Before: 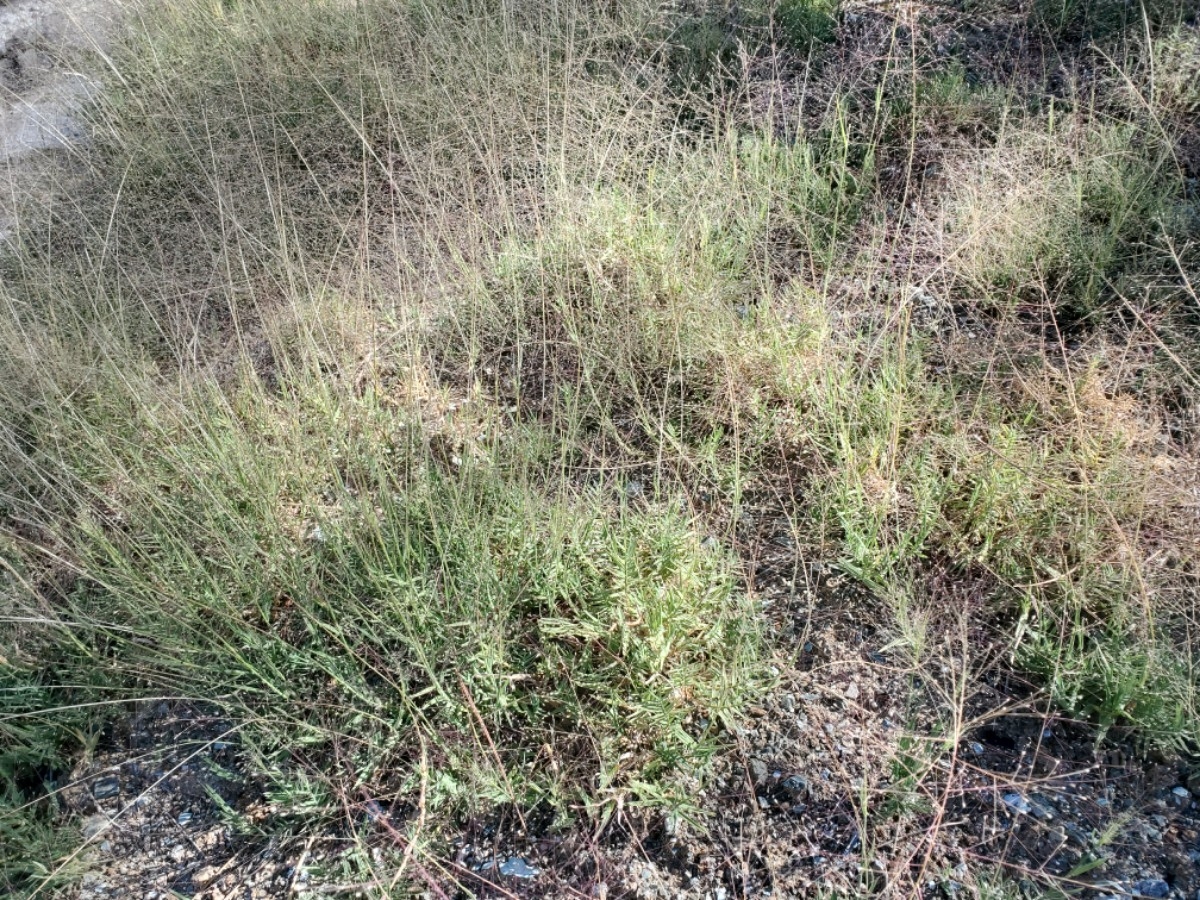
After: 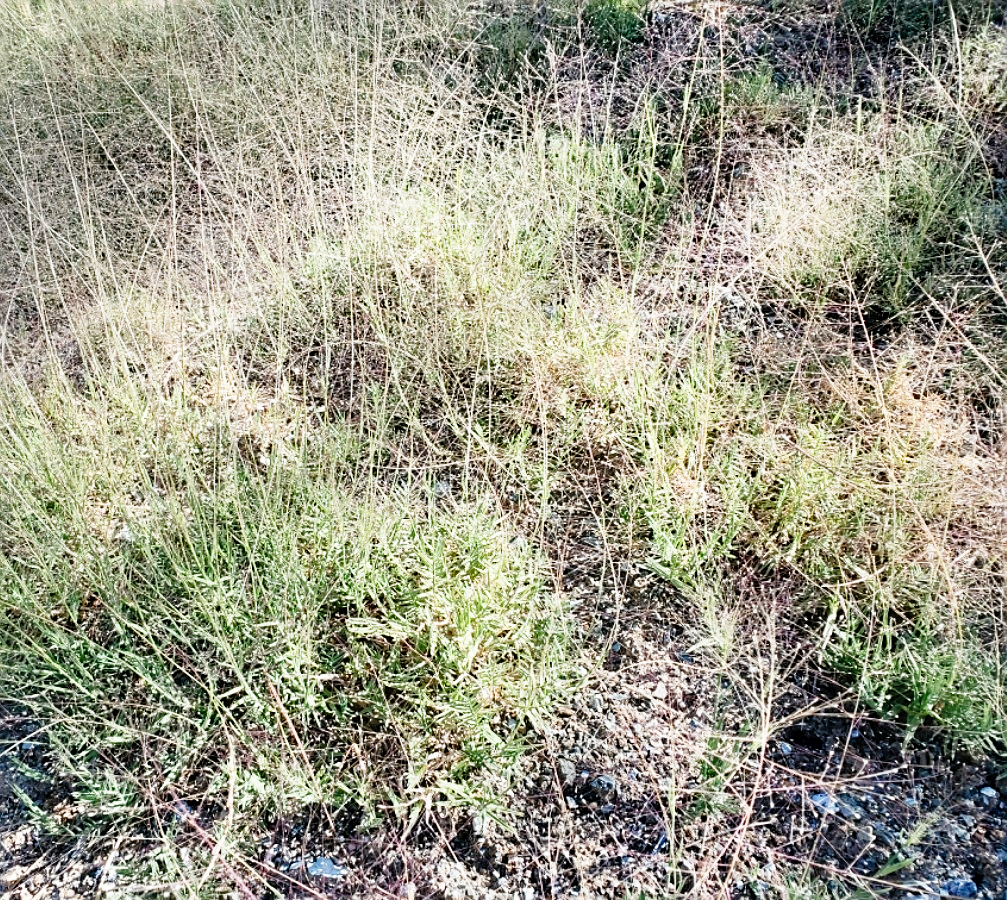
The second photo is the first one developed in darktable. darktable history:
crop: left 16.044%
base curve: curves: ch0 [(0, 0) (0.012, 0.01) (0.073, 0.168) (0.31, 0.711) (0.645, 0.957) (1, 1)], preserve colors none
exposure: exposure -0.491 EV, compensate exposure bias true, compensate highlight preservation false
sharpen: amount 0.489
shadows and highlights: shadows 25.93, highlights -25.52
